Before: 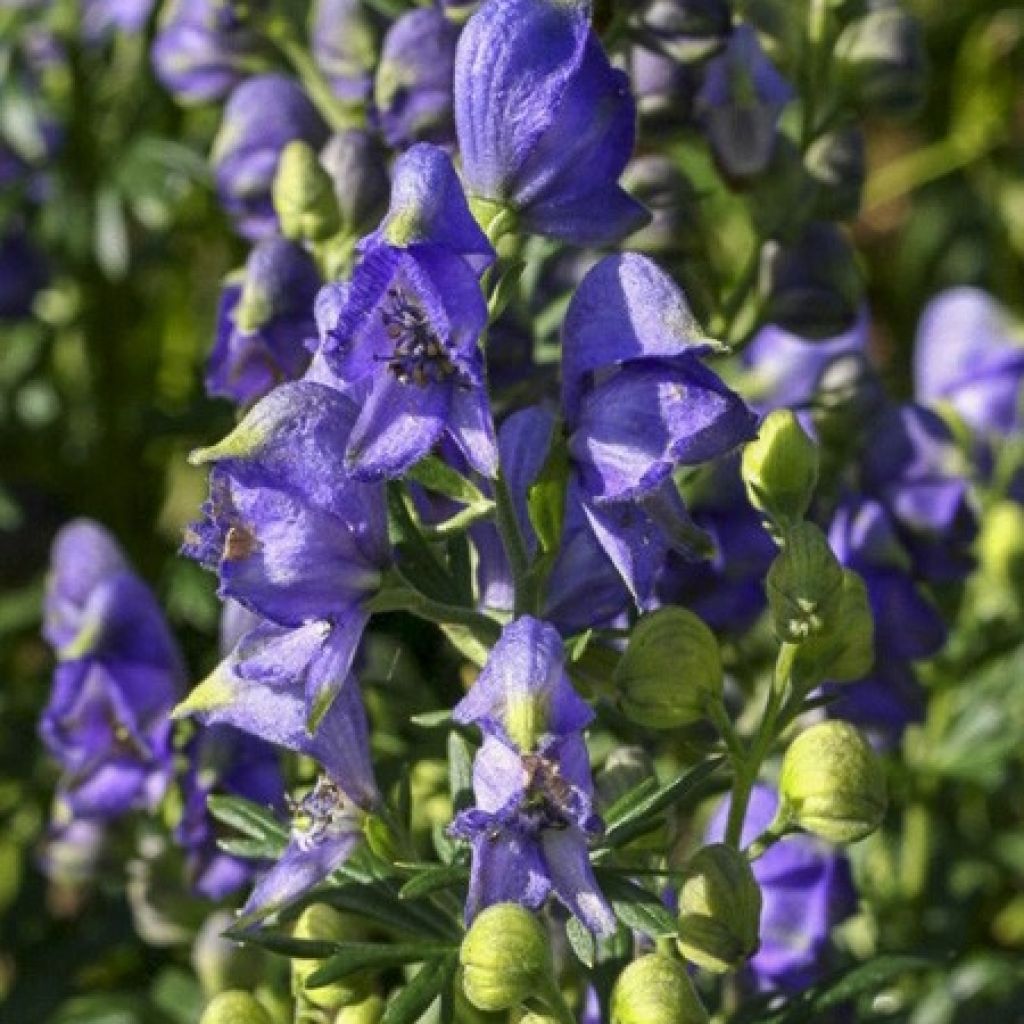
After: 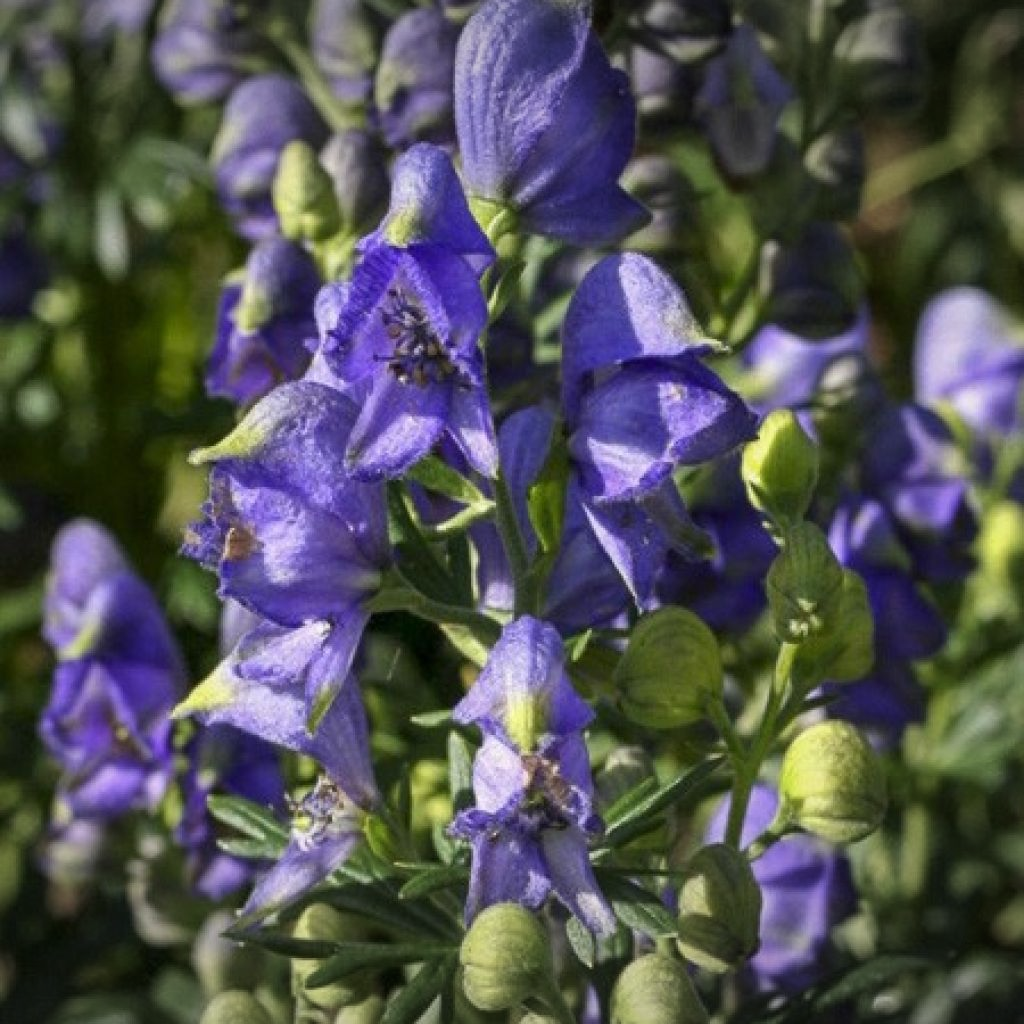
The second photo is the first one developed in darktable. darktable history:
vignetting: fall-off start 98.56%, fall-off radius 98.86%, center (-0.147, 0.021), width/height ratio 1.427, unbound false
